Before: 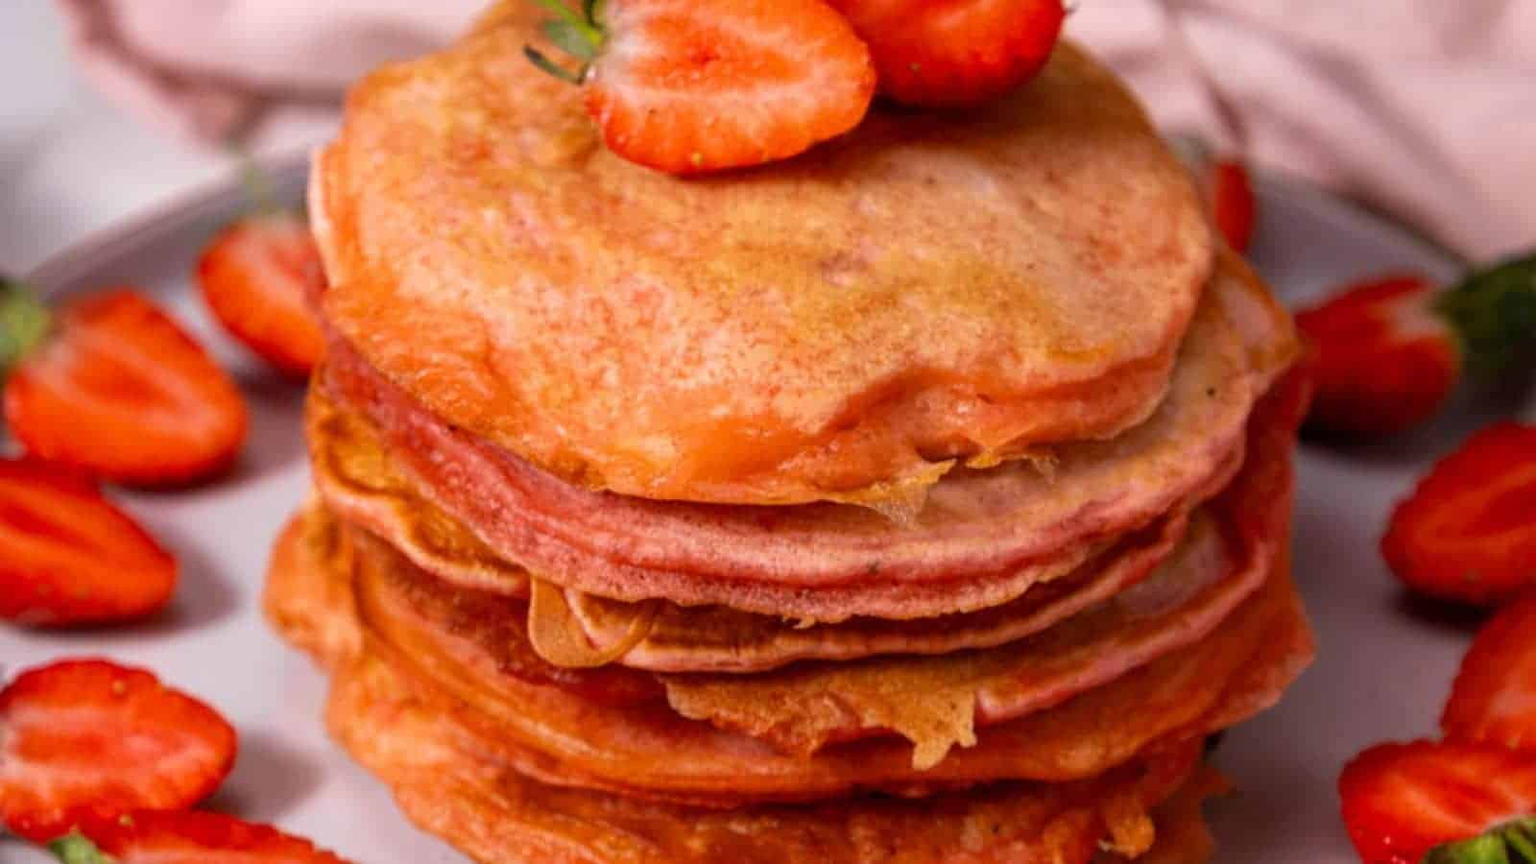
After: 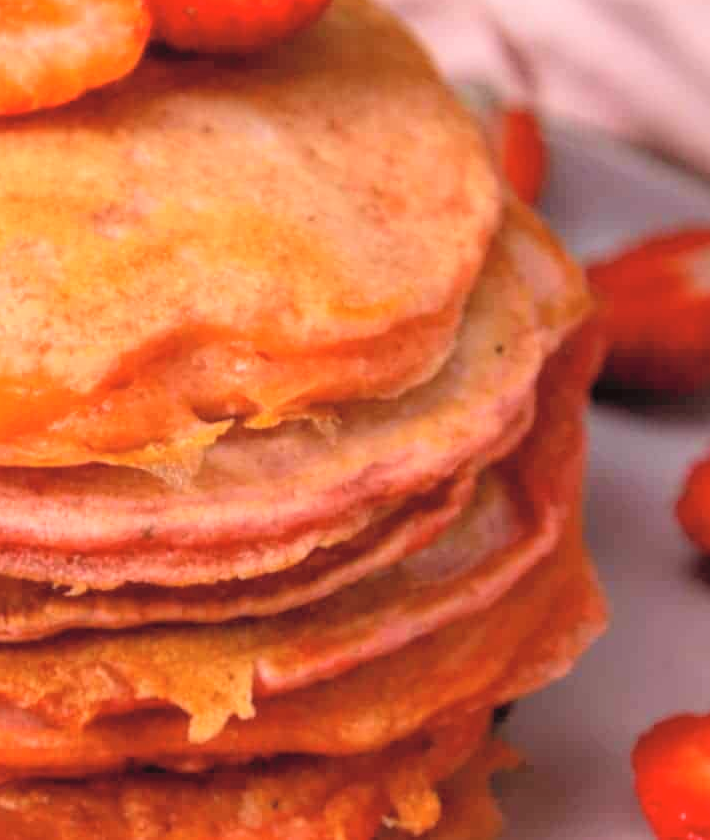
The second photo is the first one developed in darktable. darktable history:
crop: left 47.628%, top 6.643%, right 7.874%
contrast brightness saturation: contrast 0.1, brightness 0.3, saturation 0.14
